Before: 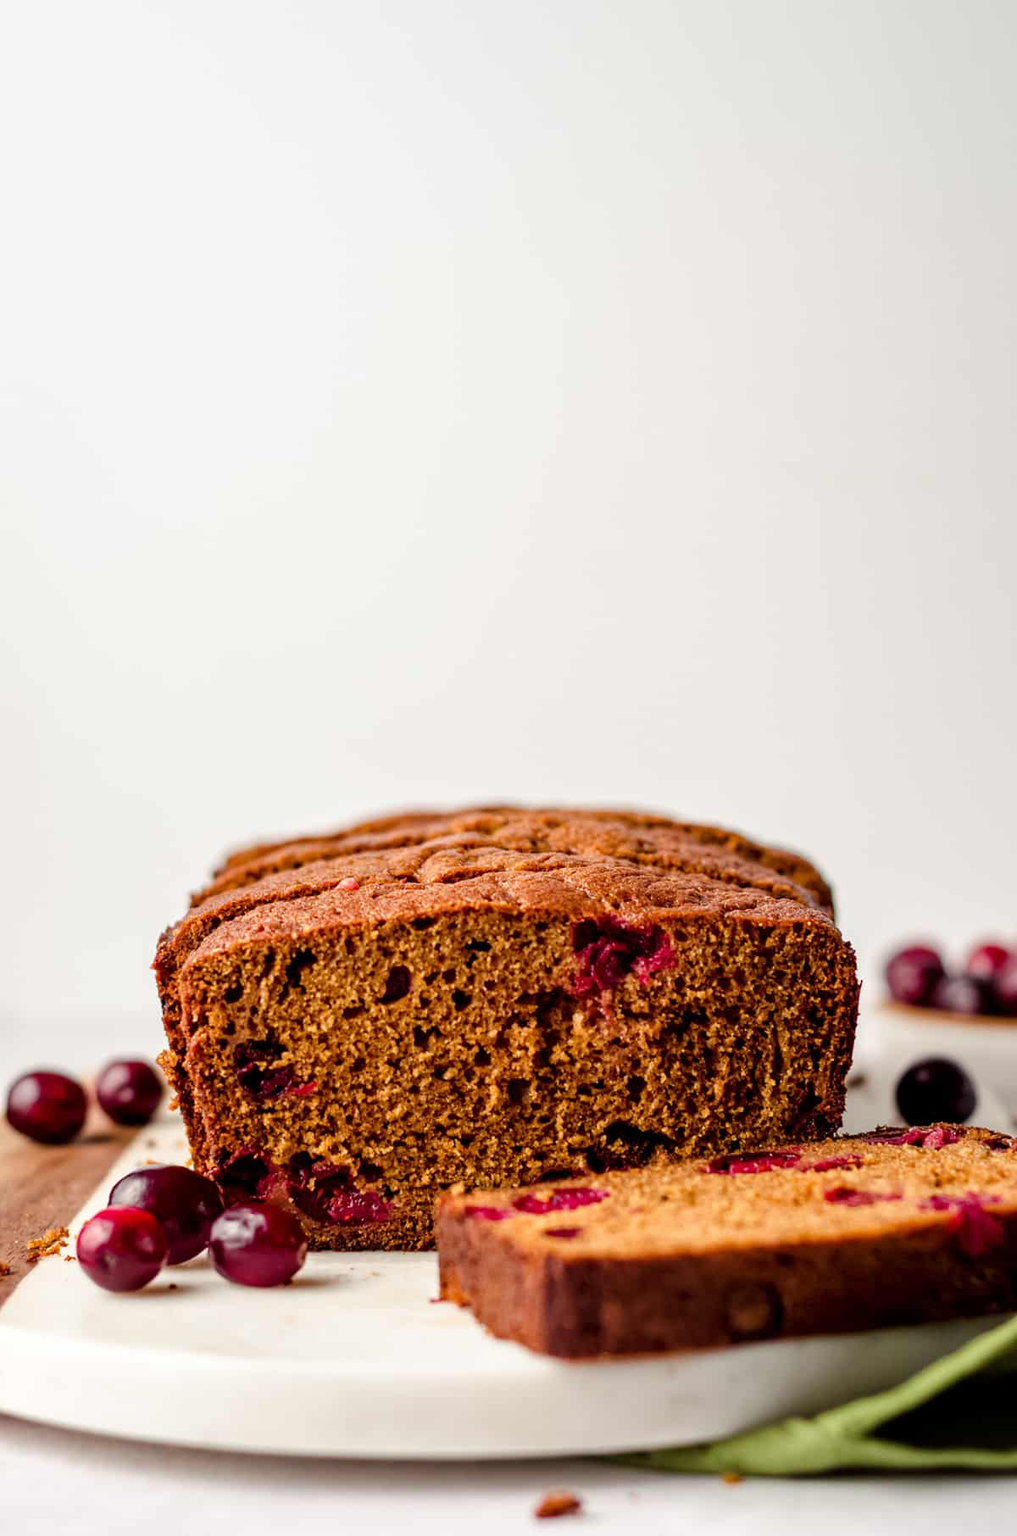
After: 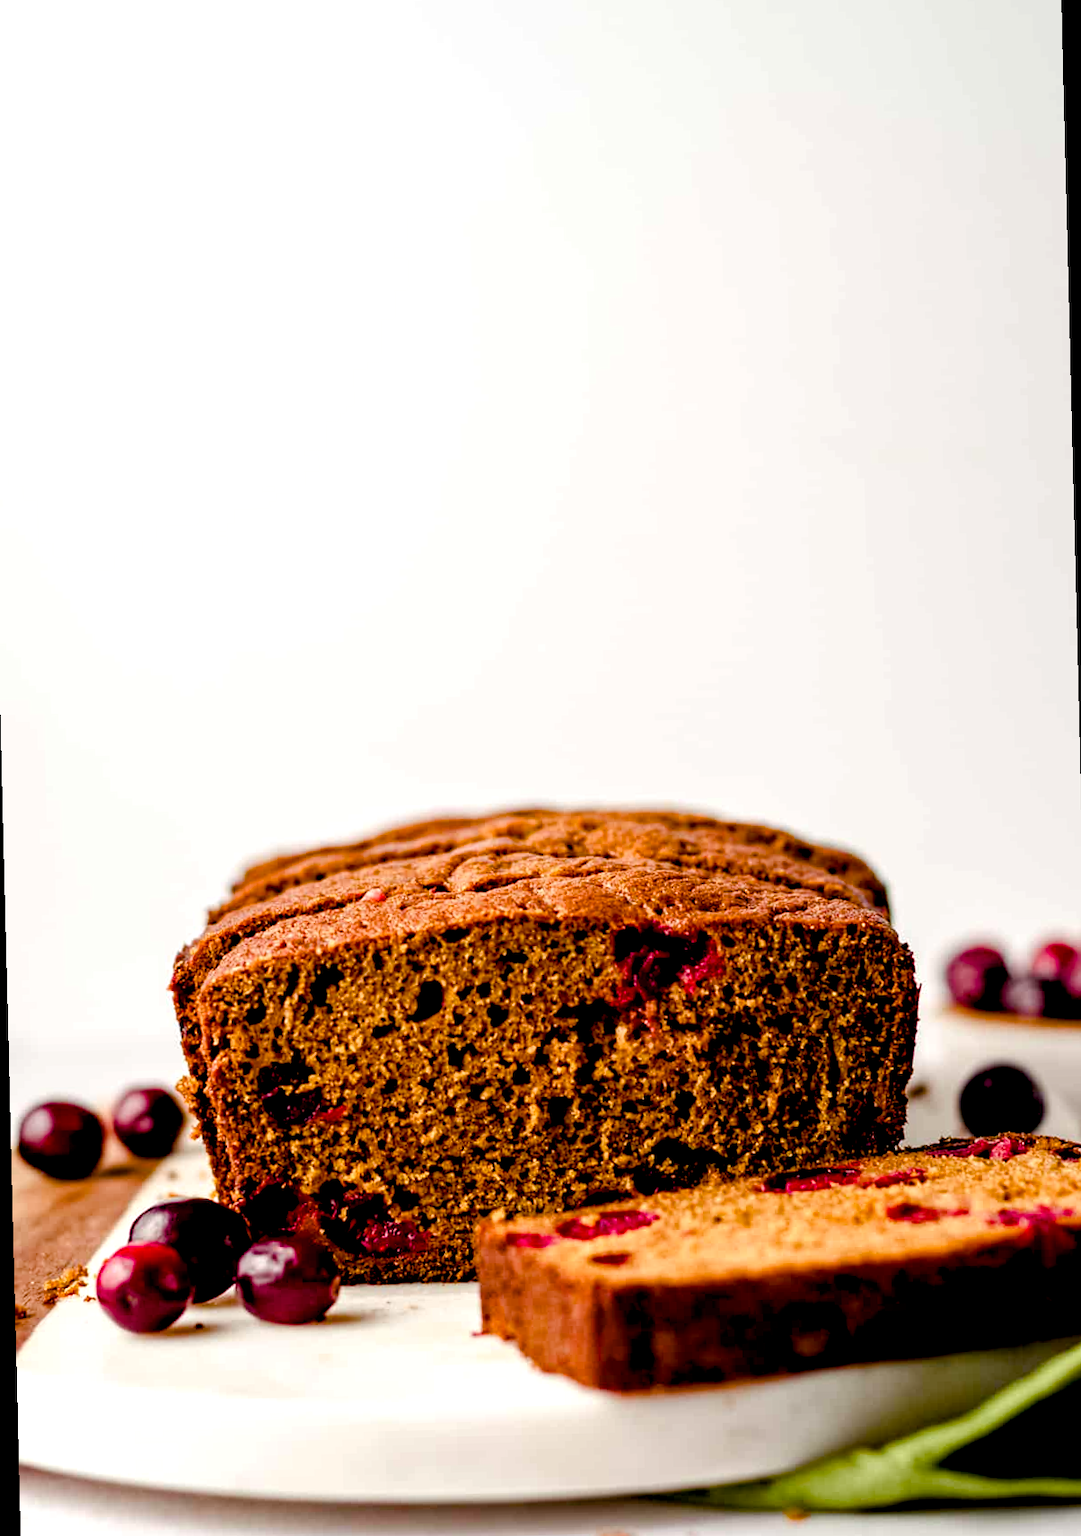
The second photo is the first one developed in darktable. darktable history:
rotate and perspective: rotation -1.42°, crop left 0.016, crop right 0.984, crop top 0.035, crop bottom 0.965
color balance rgb: shadows lift › luminance -9.41%, highlights gain › luminance 17.6%, global offset › luminance -1.45%, perceptual saturation grading › highlights -17.77%, perceptual saturation grading › mid-tones 33.1%, perceptual saturation grading › shadows 50.52%, global vibrance 24.22%
